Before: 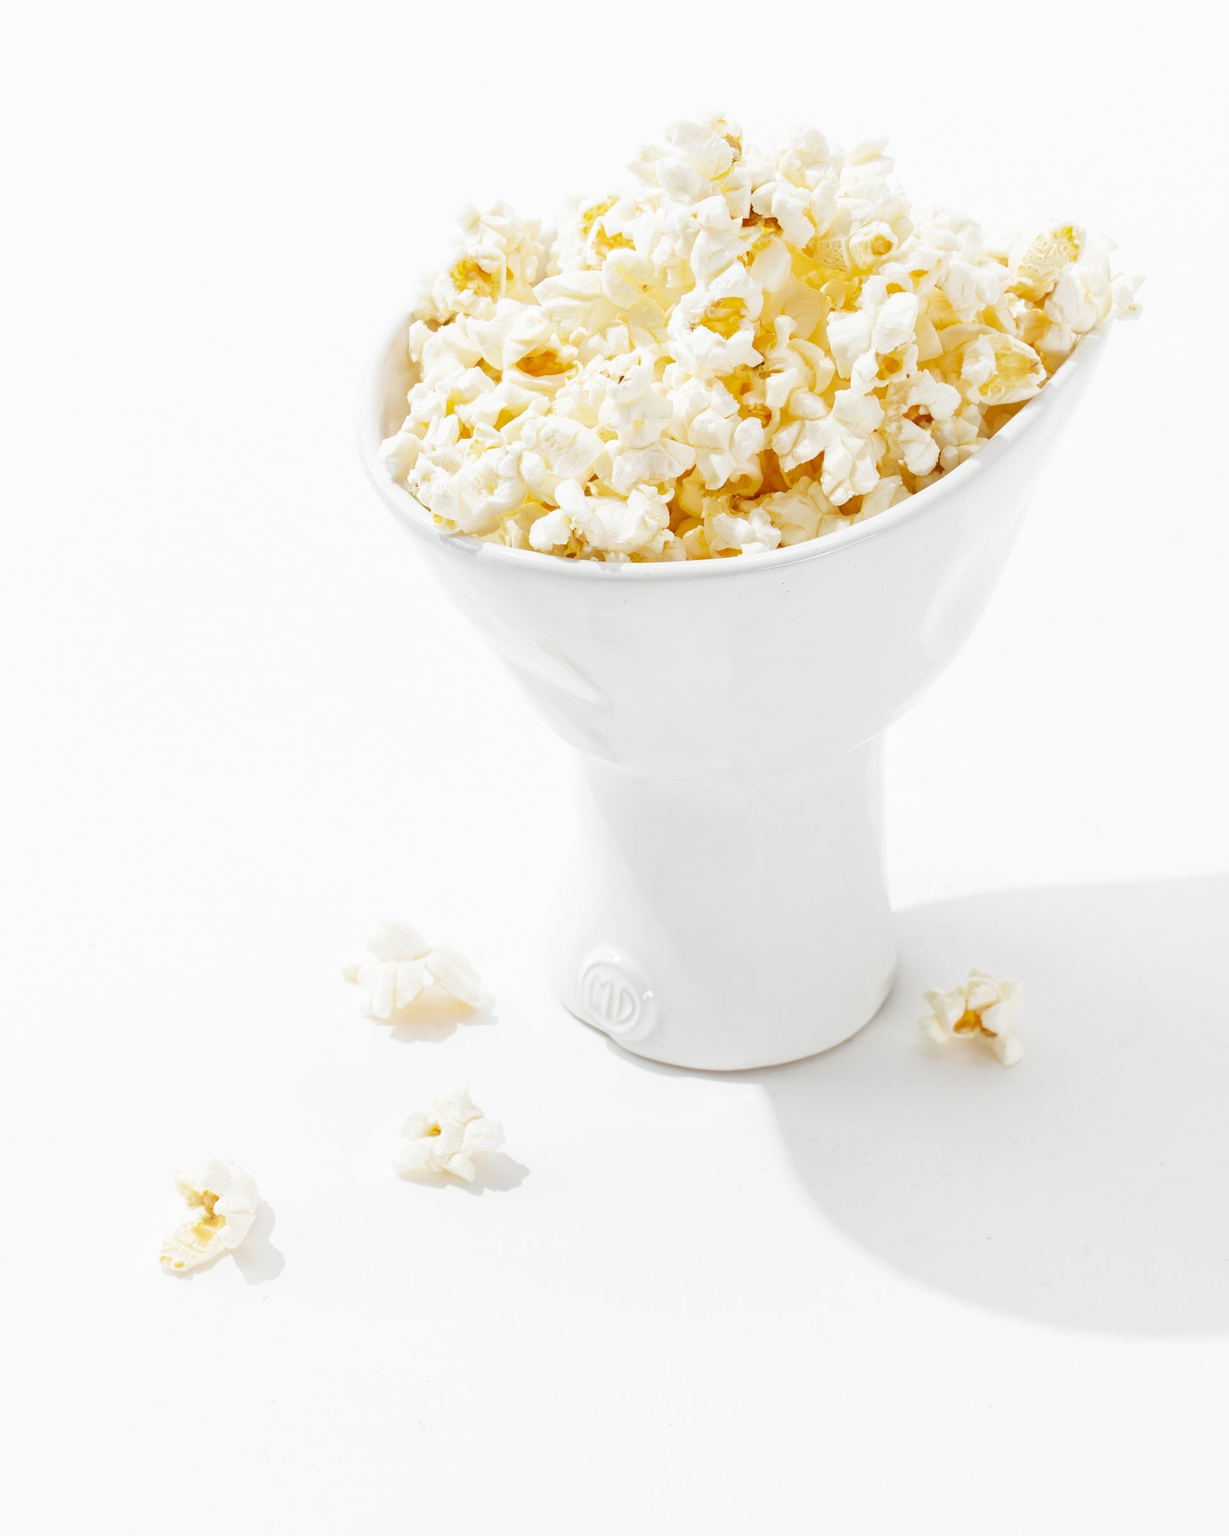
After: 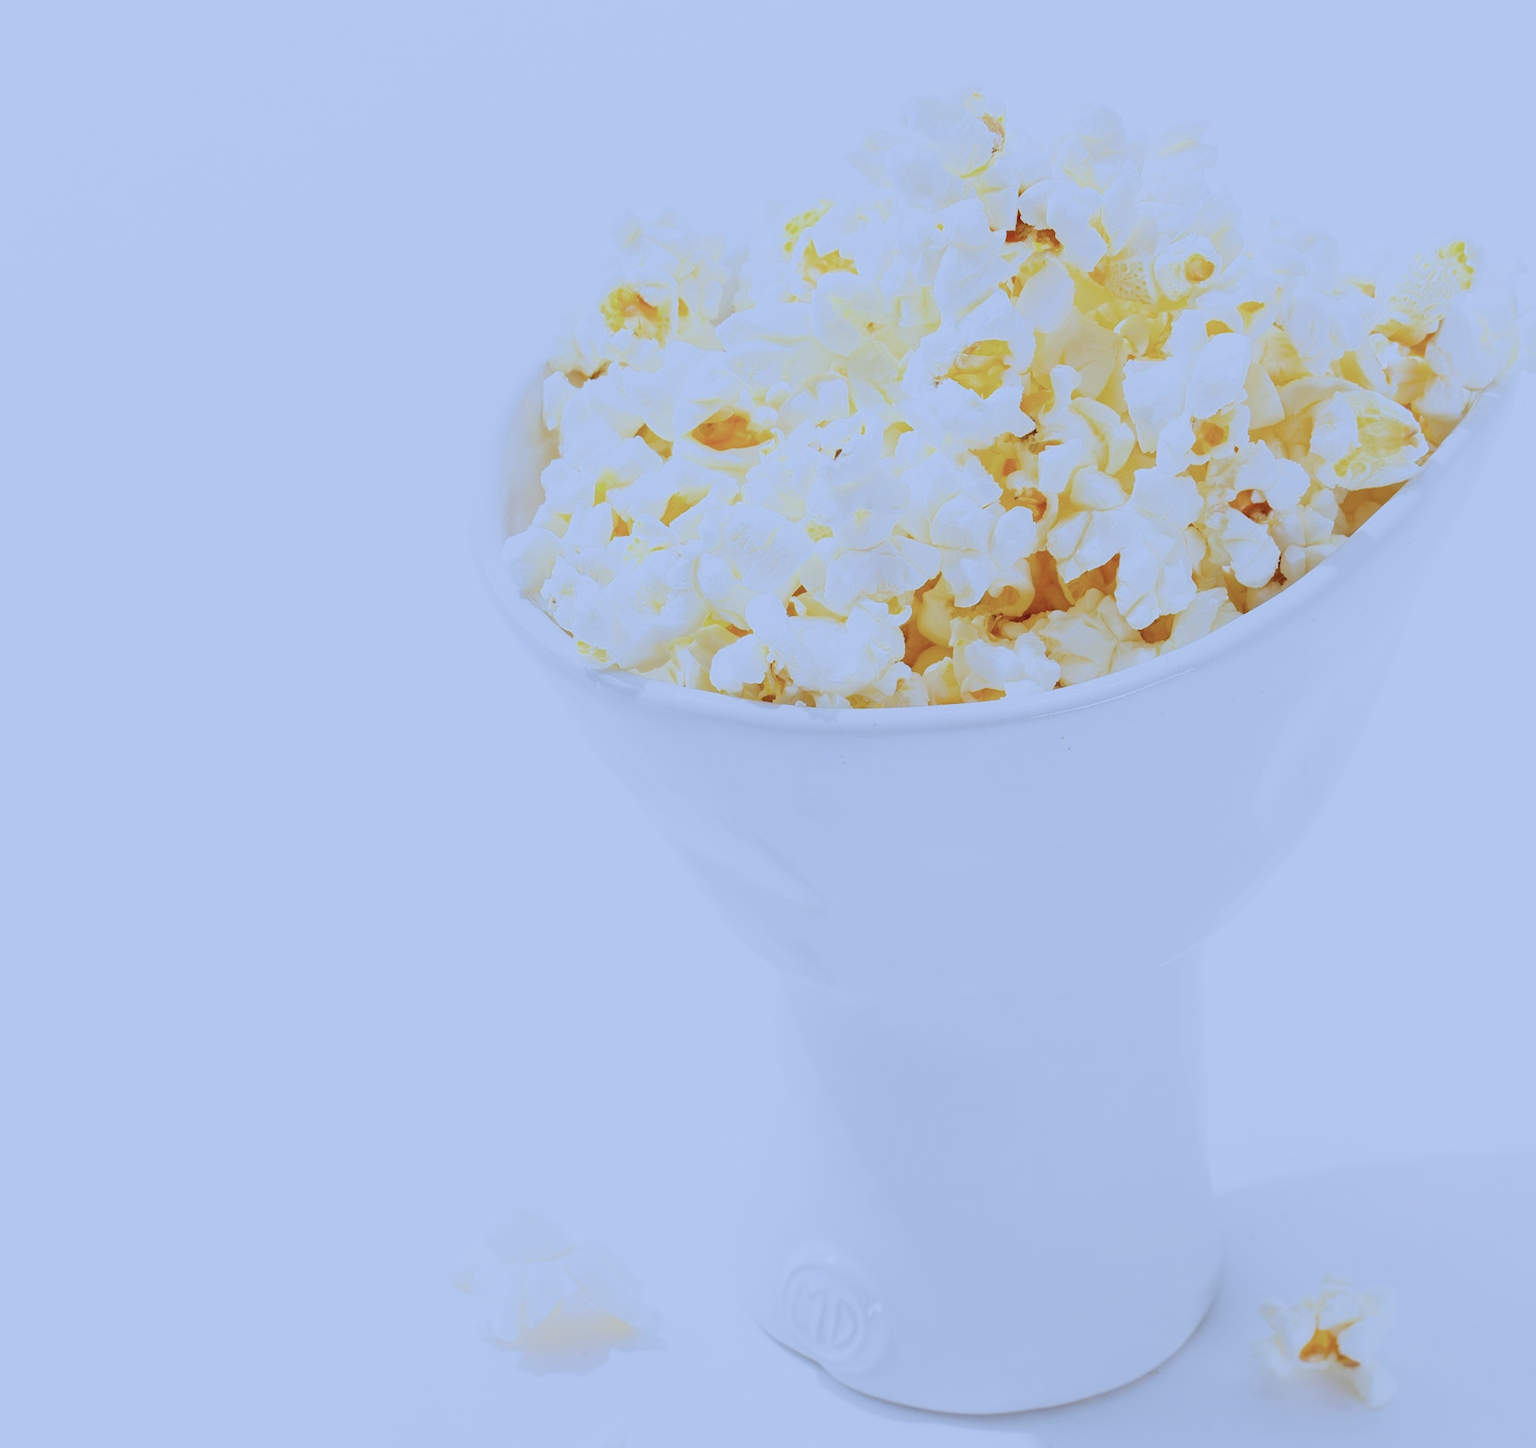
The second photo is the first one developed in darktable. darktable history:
filmic rgb: black relative exposure -7.65 EV, white relative exposure 4.56 EV, hardness 3.61
color calibration: illuminant as shot in camera, adaptation linear Bradford (ICC v4), x 0.406, y 0.405, temperature 3570.35 K, saturation algorithm version 1 (2020)
crop: left 1.509%, top 3.452%, right 7.696%, bottom 28.452%
